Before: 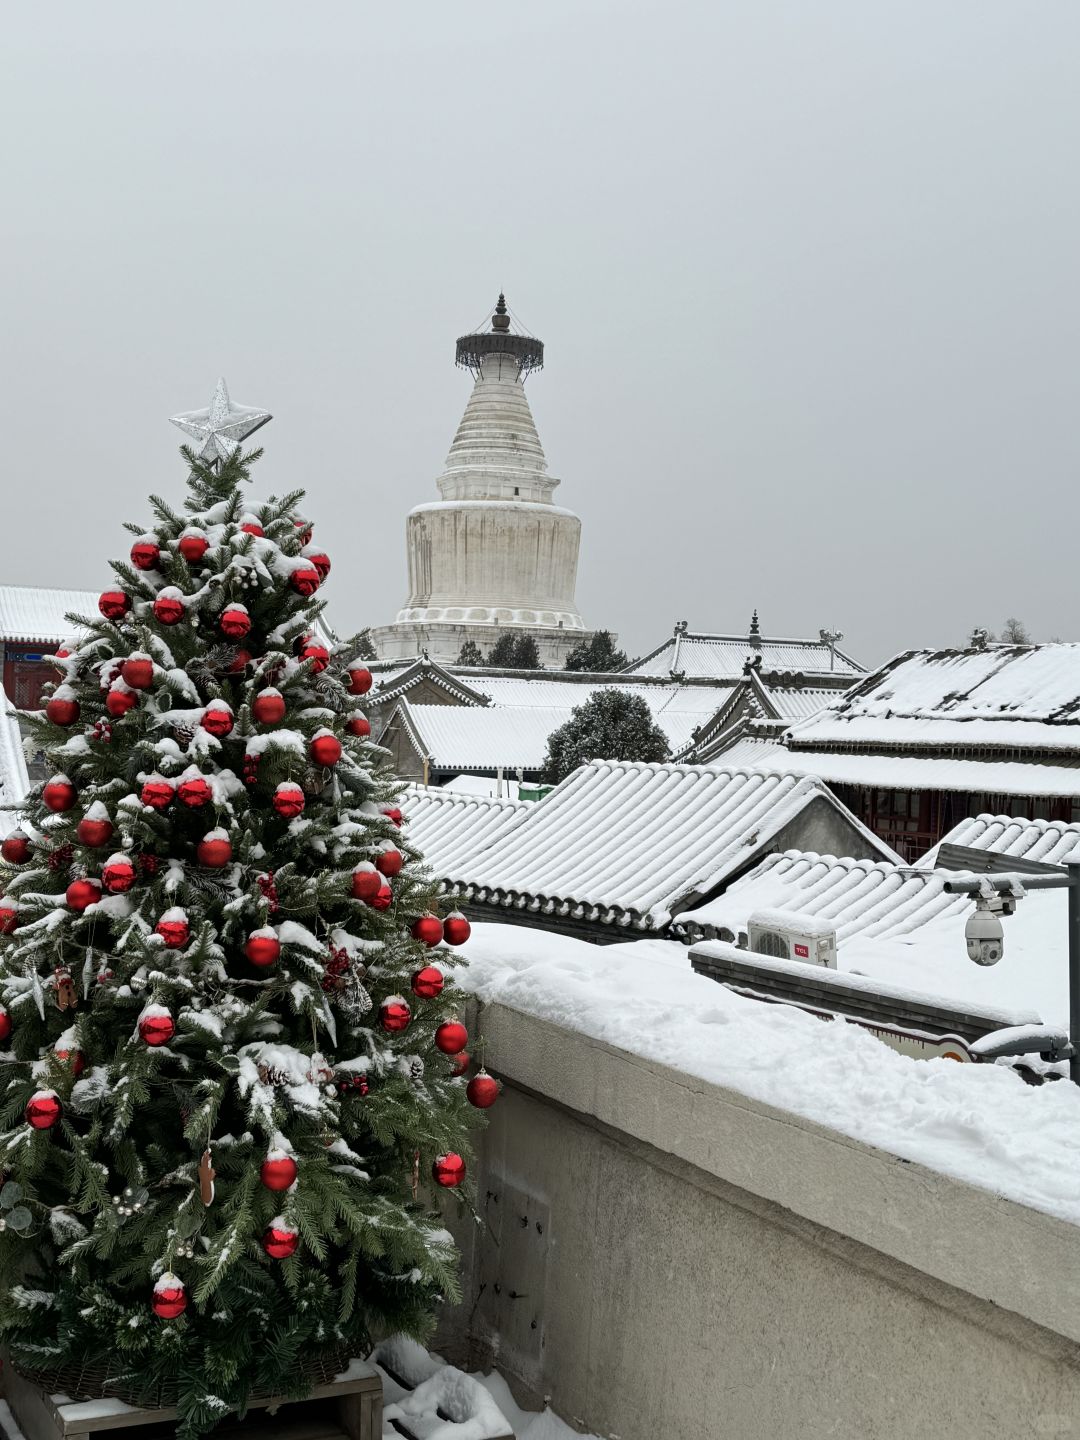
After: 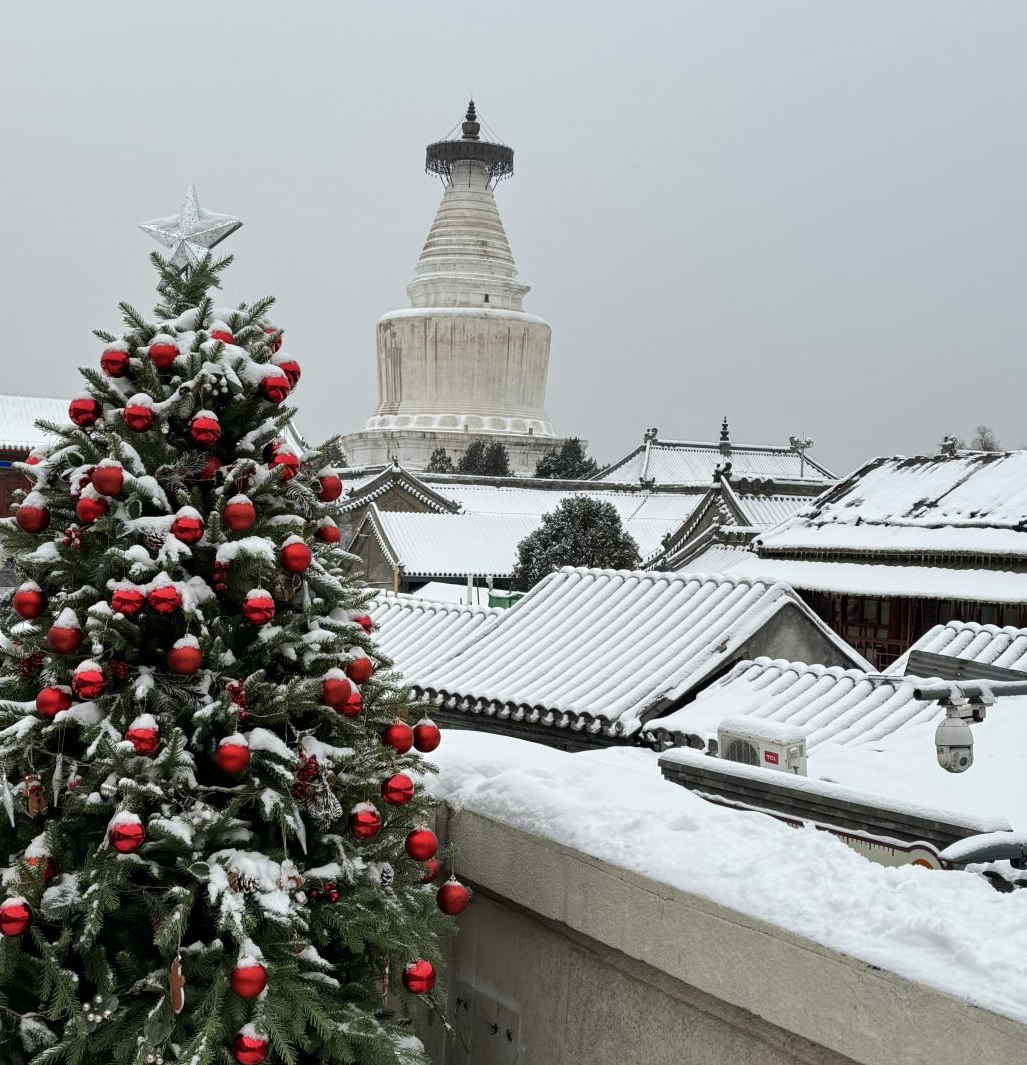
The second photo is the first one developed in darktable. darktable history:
color correction: highlights b* 0.01
crop and rotate: left 2.876%, top 13.427%, right 1.956%, bottom 12.57%
